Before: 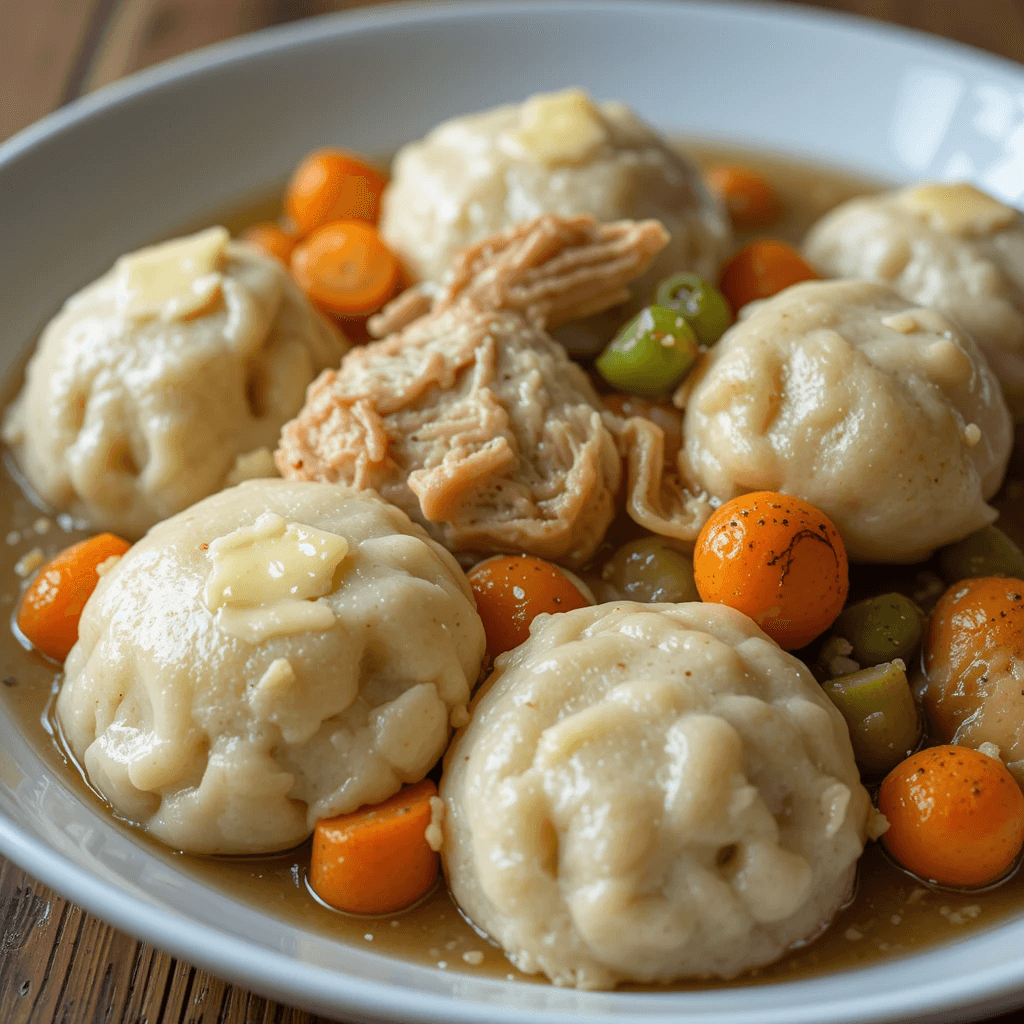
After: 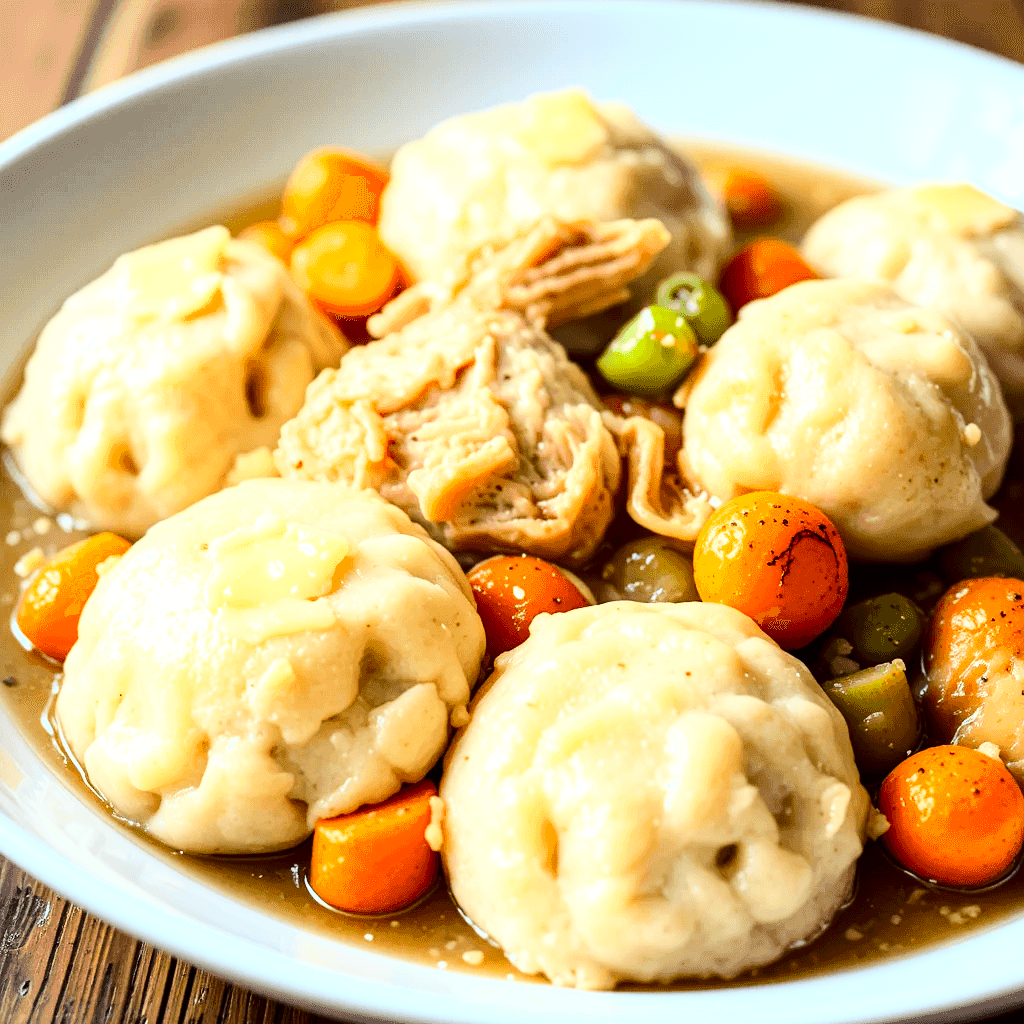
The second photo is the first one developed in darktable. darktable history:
exposure: black level correction 0, exposure 0.701 EV, compensate highlight preservation false
contrast brightness saturation: contrast 0.1, brightness -0.256, saturation 0.149
base curve: curves: ch0 [(0, 0) (0.007, 0.004) (0.027, 0.03) (0.046, 0.07) (0.207, 0.54) (0.442, 0.872) (0.673, 0.972) (1, 1)]
